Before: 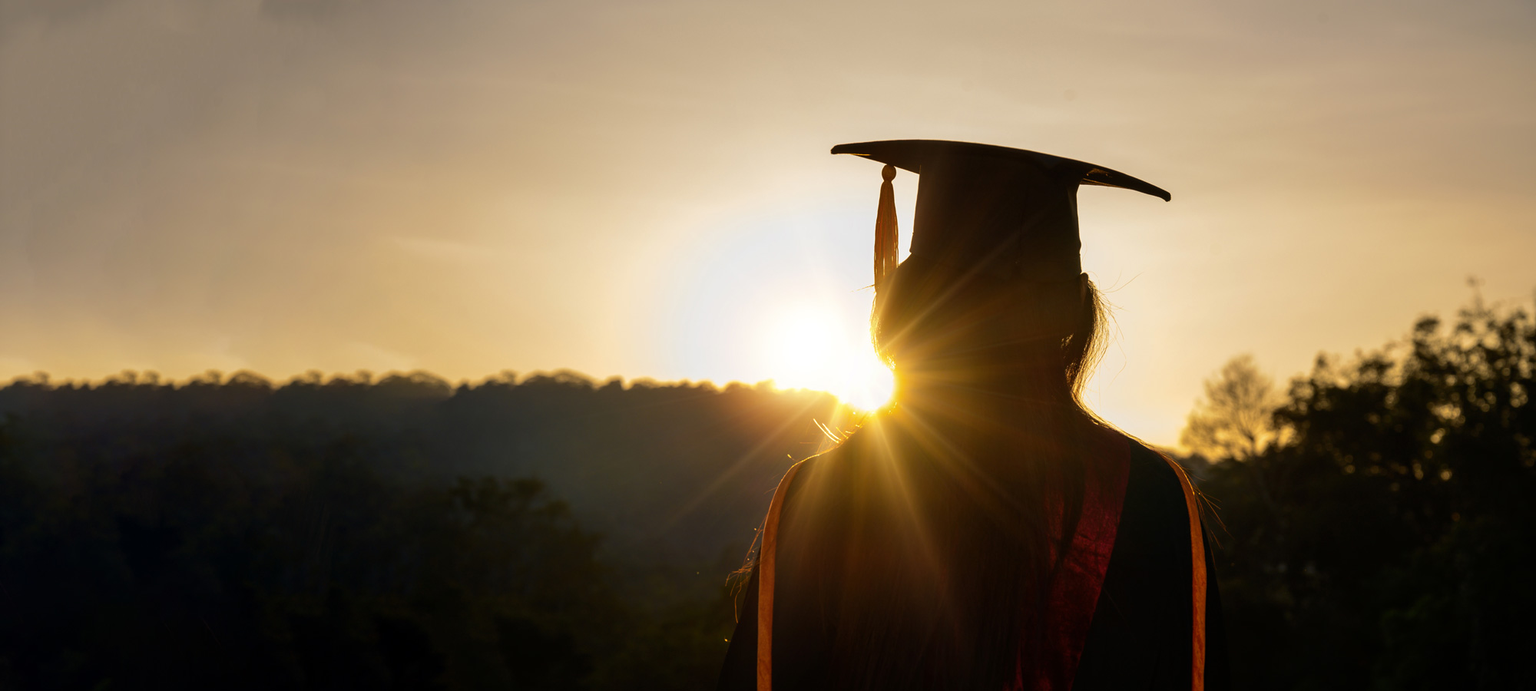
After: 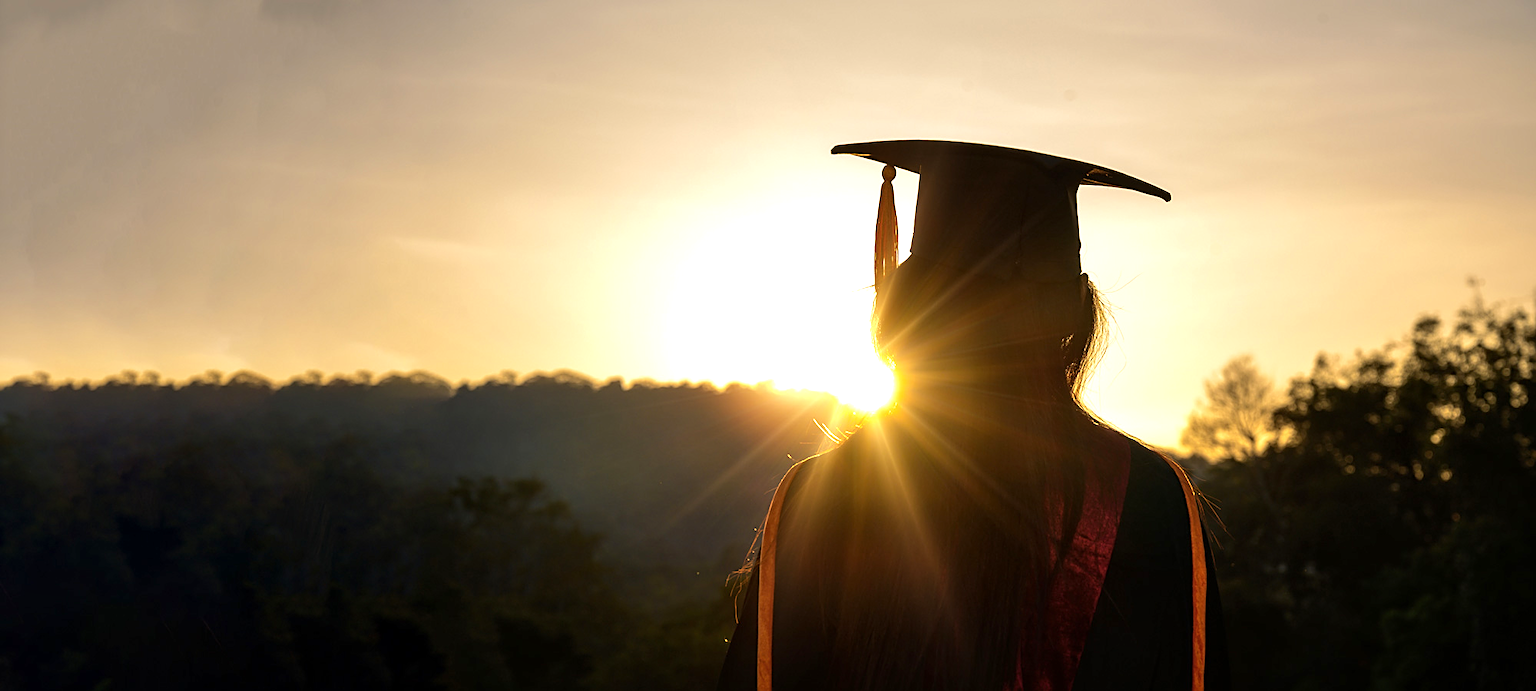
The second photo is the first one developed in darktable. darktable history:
exposure: exposure 0.496 EV, compensate highlight preservation false
local contrast: mode bilateral grid, contrast 21, coarseness 50, detail 120%, midtone range 0.2
sharpen: on, module defaults
